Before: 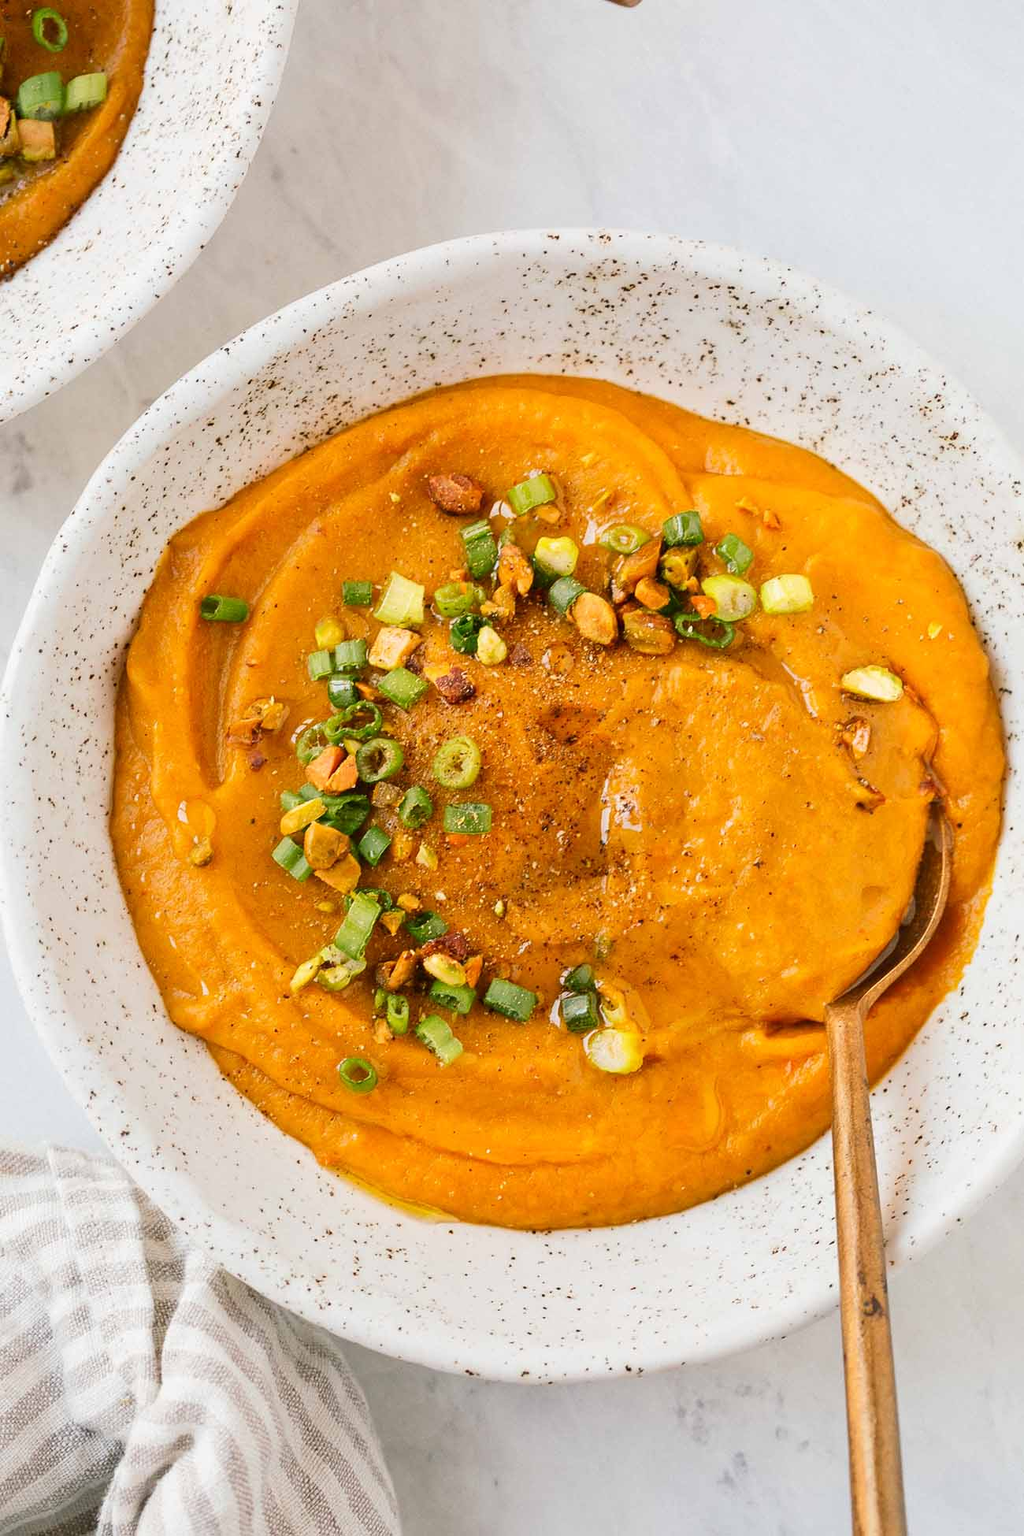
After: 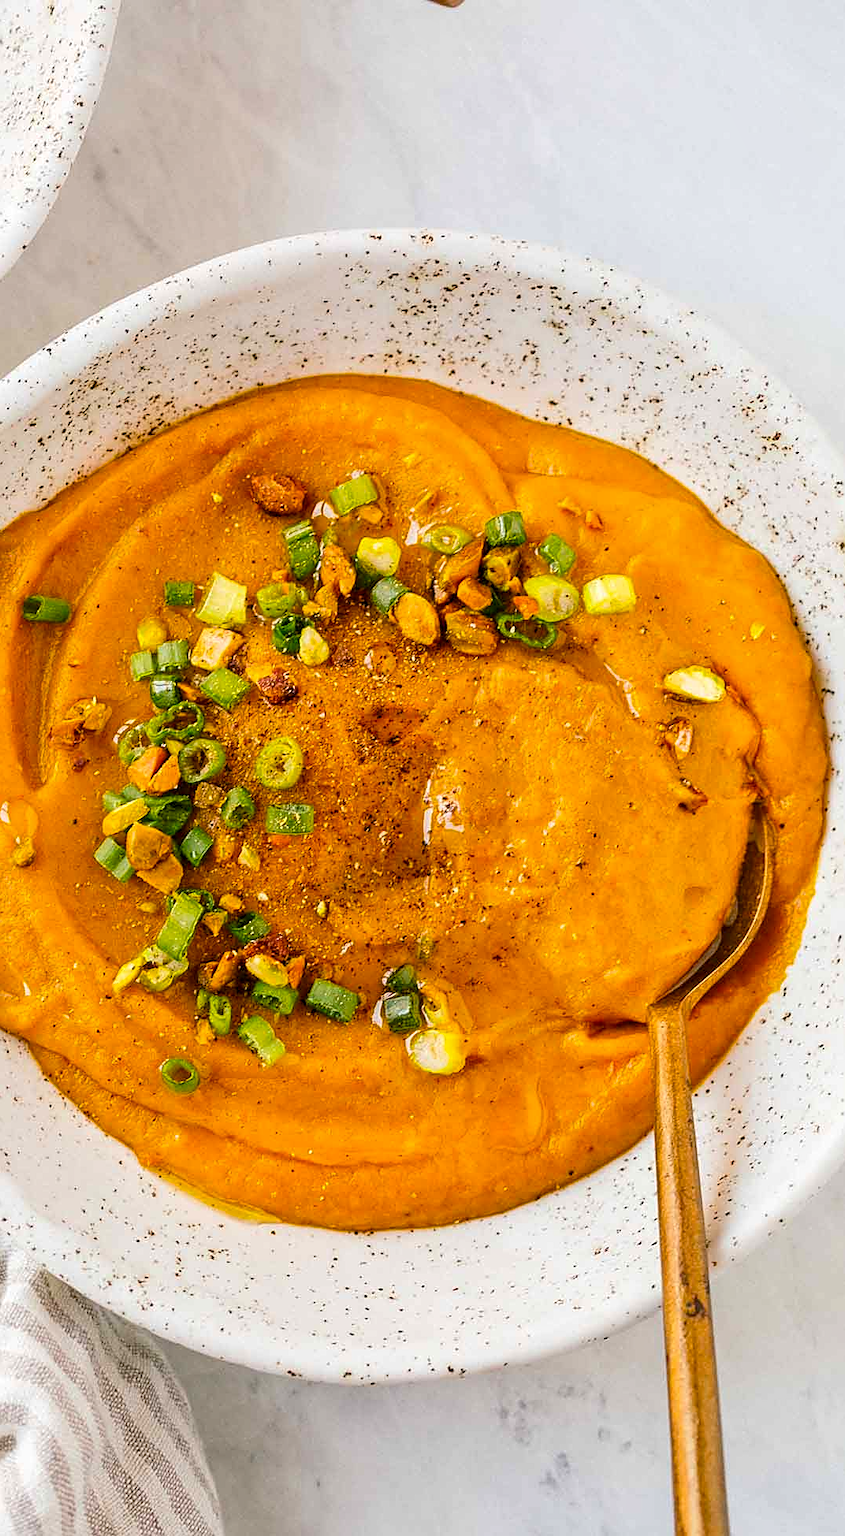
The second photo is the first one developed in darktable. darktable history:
crop: left 17.413%, bottom 0.02%
sharpen: on, module defaults
local contrast: on, module defaults
color balance rgb: perceptual saturation grading › global saturation 30.148%
